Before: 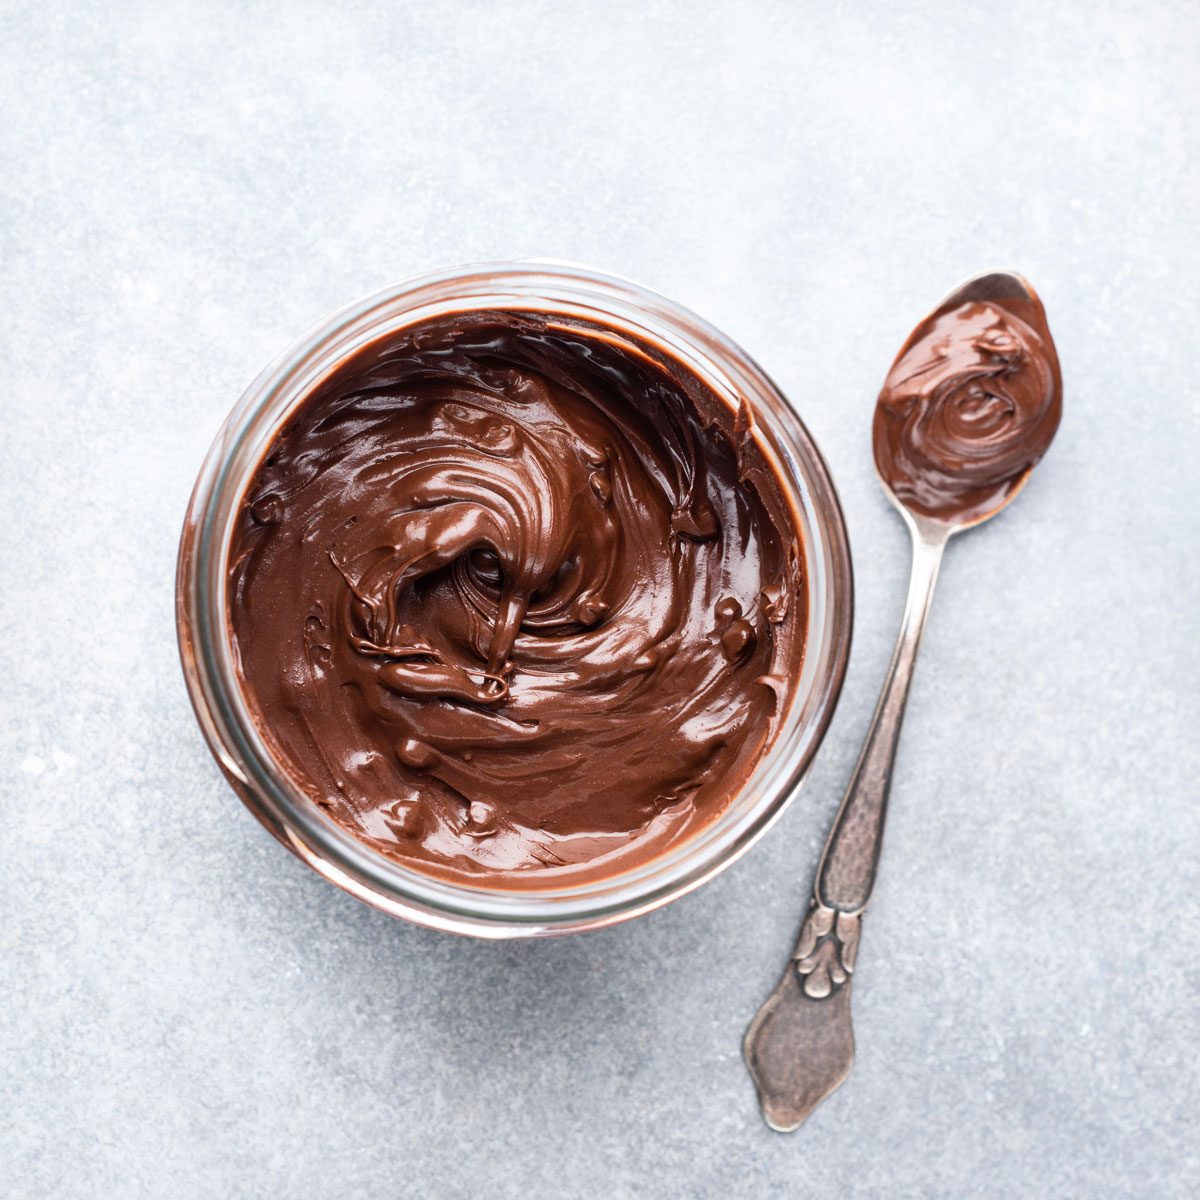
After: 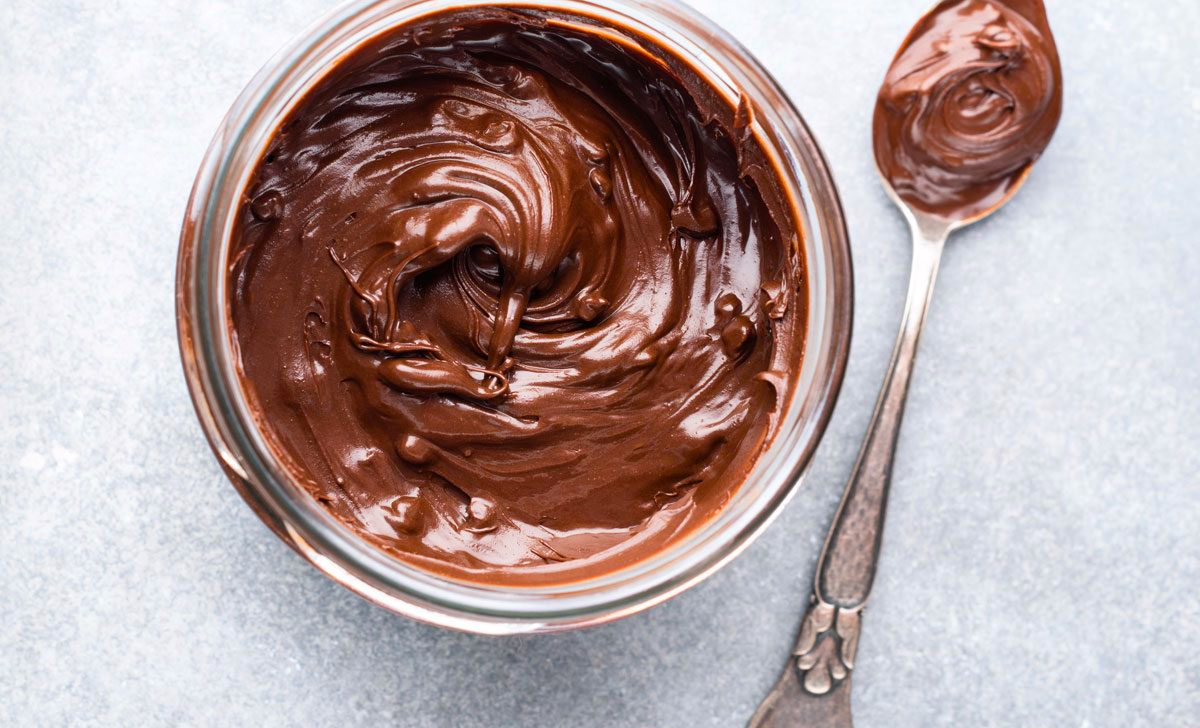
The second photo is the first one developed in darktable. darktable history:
crop and rotate: top 25.334%, bottom 13.923%
color balance rgb: highlights gain › chroma 0.131%, highlights gain › hue 331.17°, perceptual saturation grading › global saturation 19.739%
